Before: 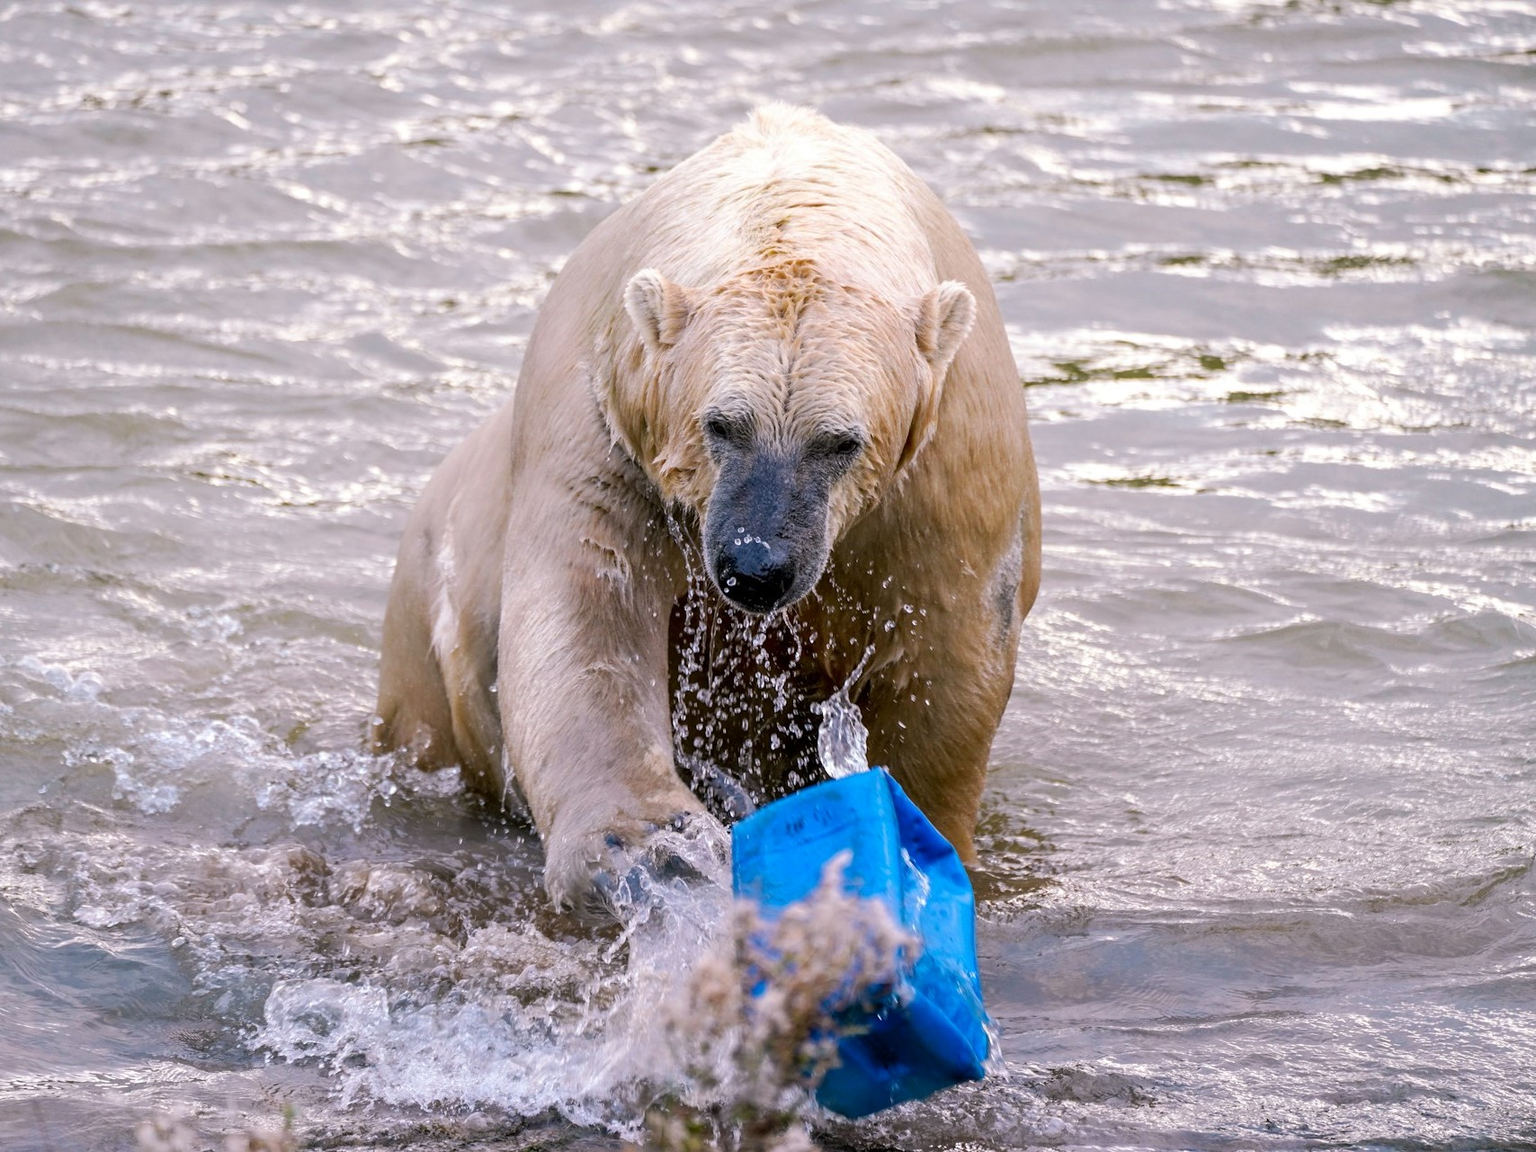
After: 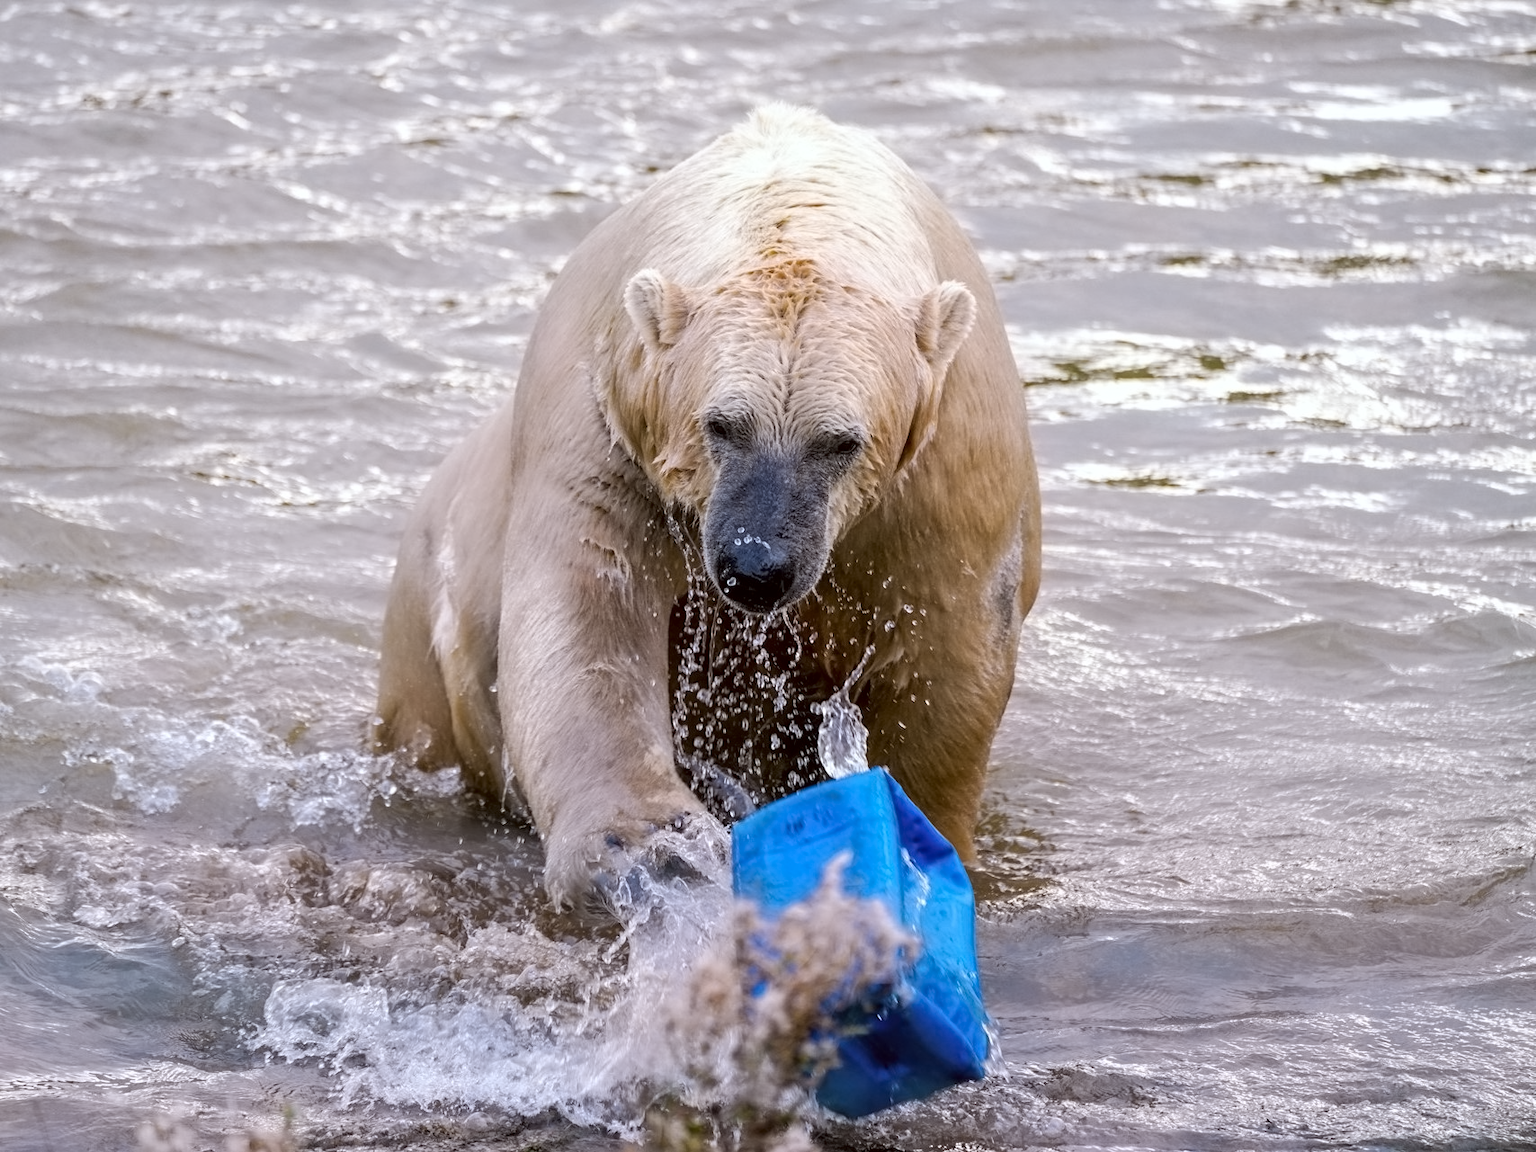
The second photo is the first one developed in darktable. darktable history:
color correction: highlights a* -2.74, highlights b* -2.01, shadows a* 2.24, shadows b* 2.97
contrast equalizer: octaves 7, y [[0.5 ×6], [0.5 ×6], [0.5 ×6], [0 ×6], [0, 0.039, 0.251, 0.29, 0.293, 0.292]]
